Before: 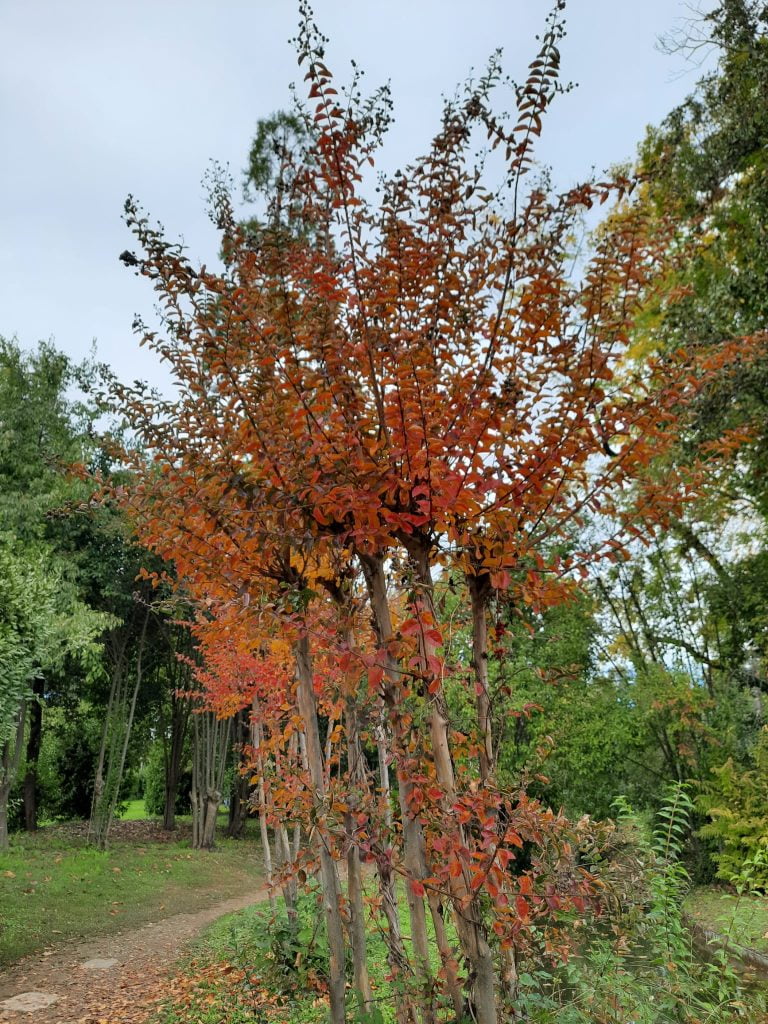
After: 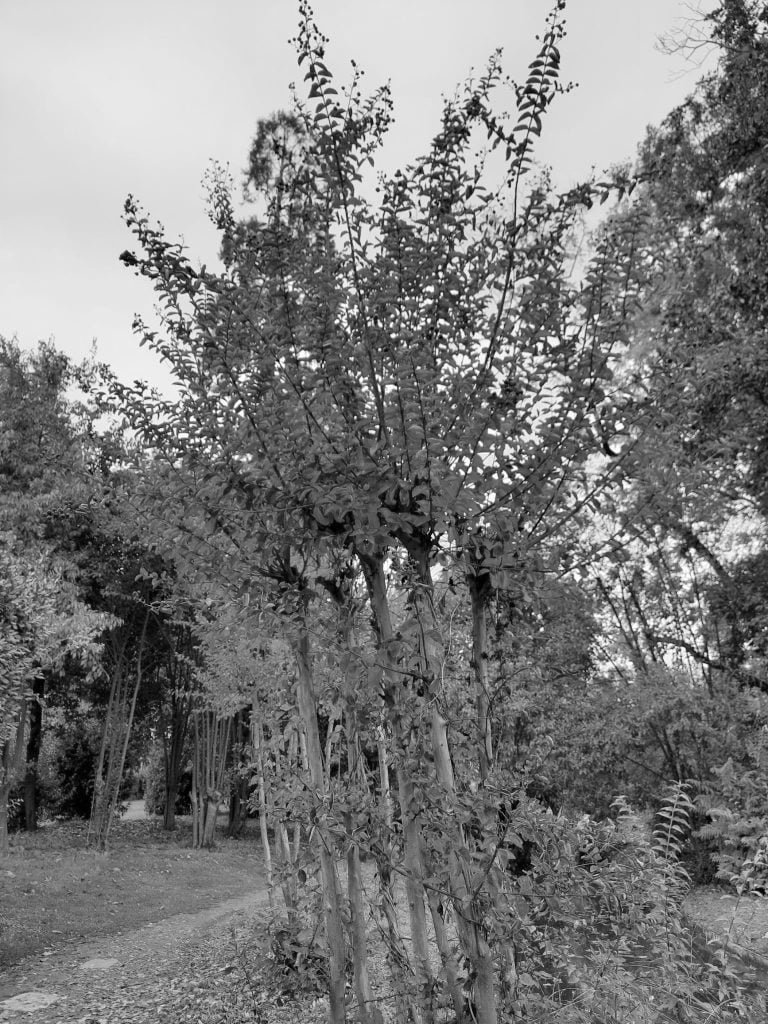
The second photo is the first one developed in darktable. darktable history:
white balance: red 1.138, green 0.996, blue 0.812
monochrome: on, module defaults
